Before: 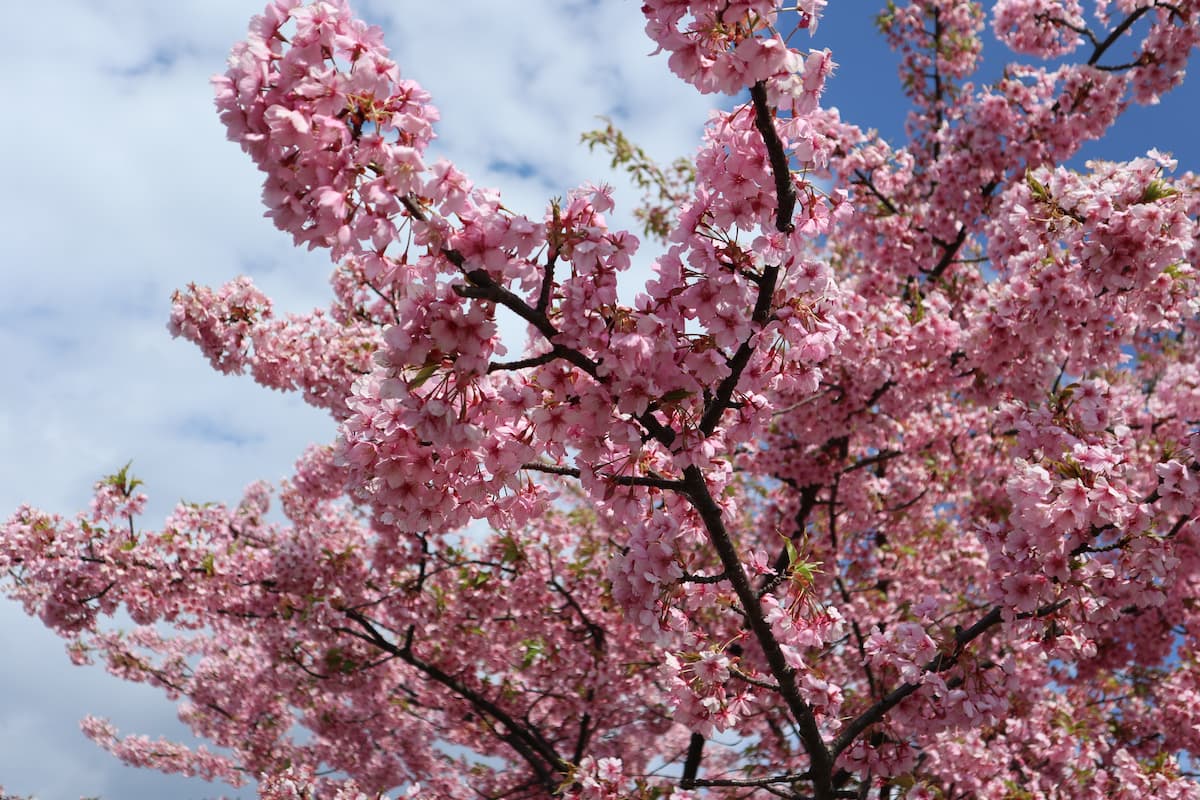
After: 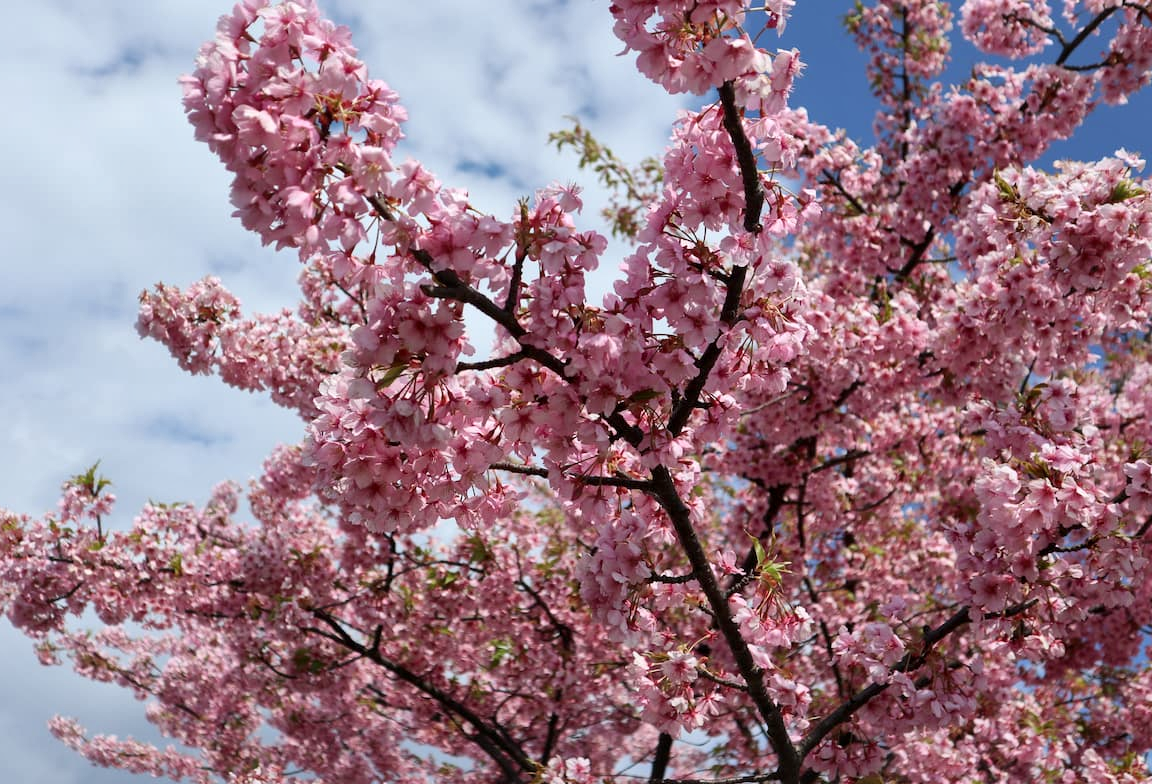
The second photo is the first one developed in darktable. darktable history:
local contrast: mode bilateral grid, contrast 19, coarseness 50, detail 132%, midtone range 0.2
shadows and highlights: shadows 25.84, highlights -23.26
crop and rotate: left 2.685%, right 1.278%, bottom 1.906%
